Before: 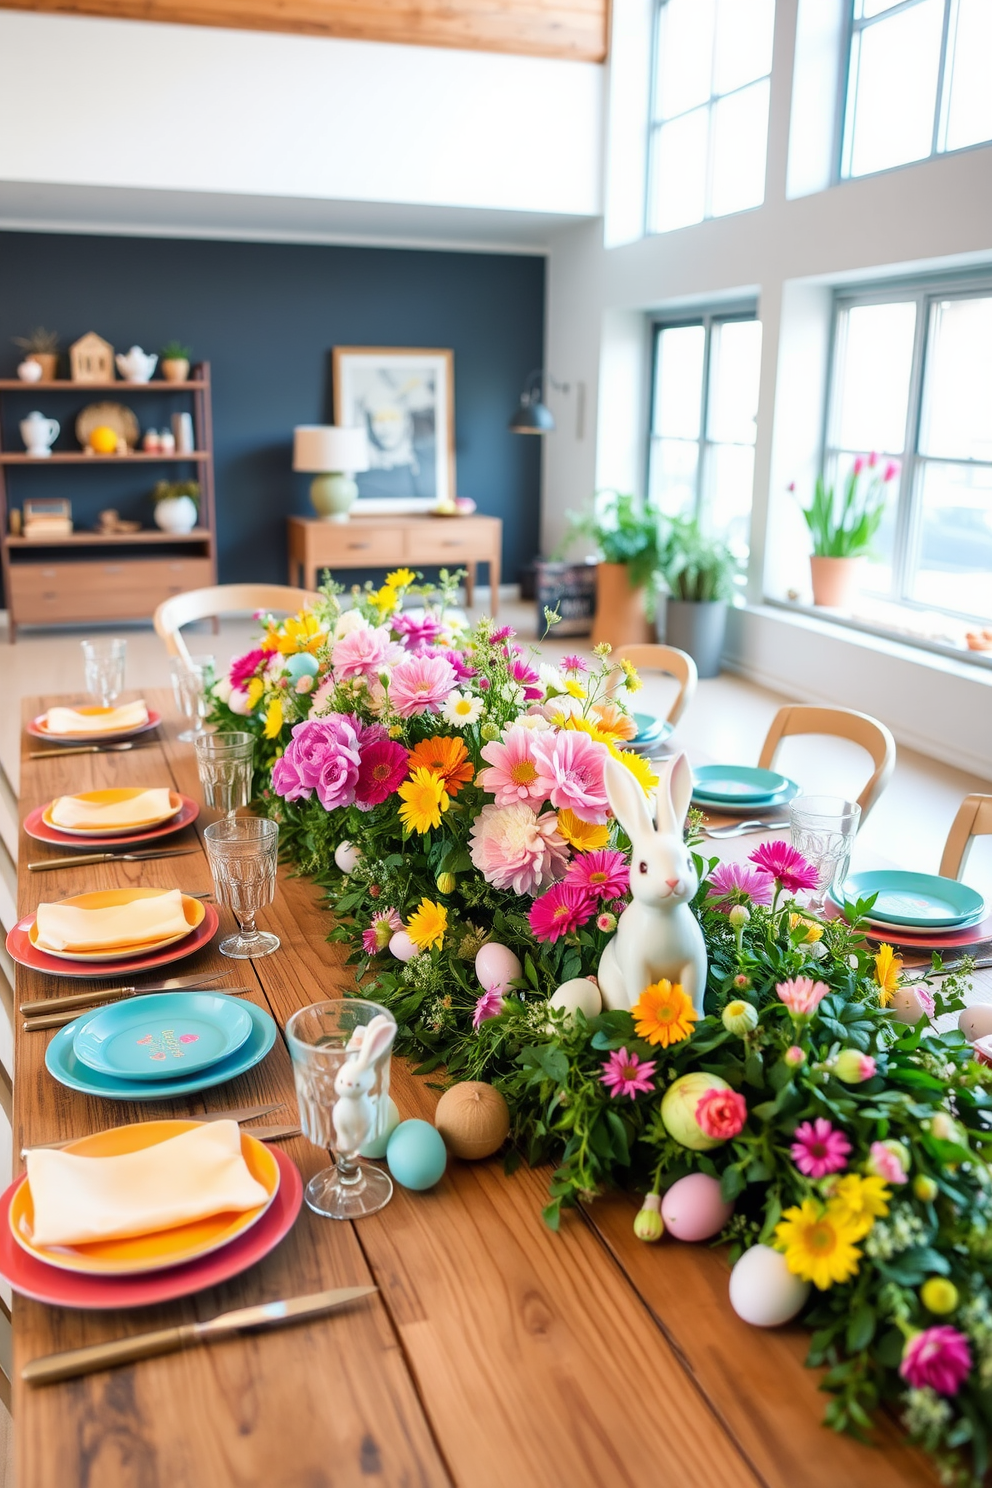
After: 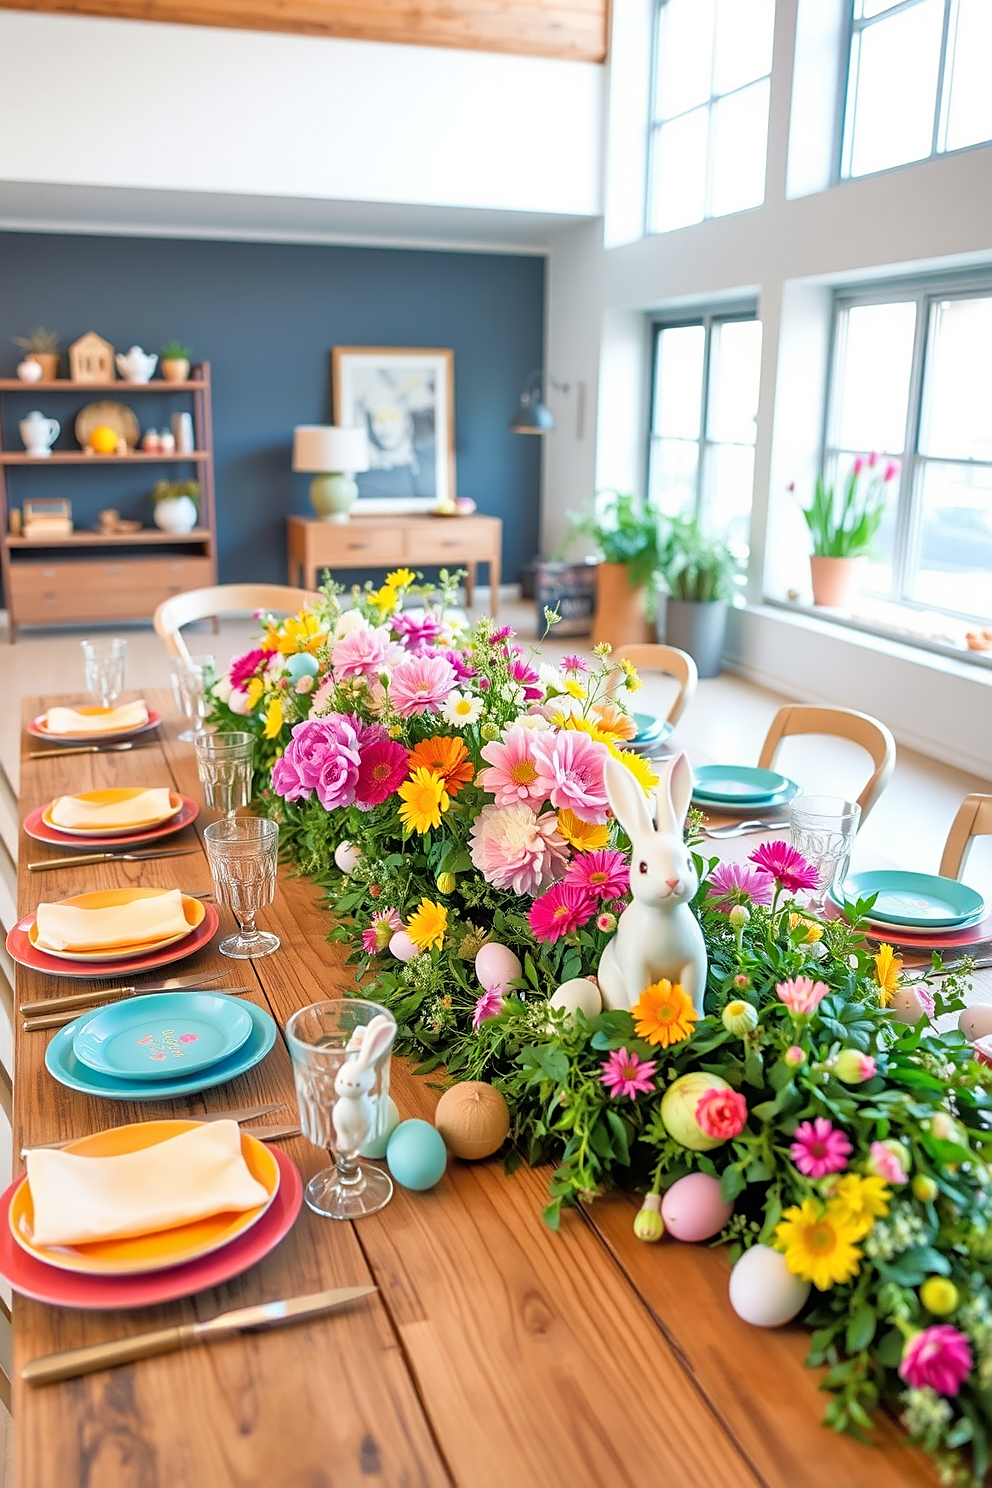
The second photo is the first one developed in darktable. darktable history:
sharpen: on, module defaults
tone equalizer: -7 EV 0.157 EV, -6 EV 0.603 EV, -5 EV 1.19 EV, -4 EV 1.32 EV, -3 EV 1.16 EV, -2 EV 0.6 EV, -1 EV 0.167 EV
